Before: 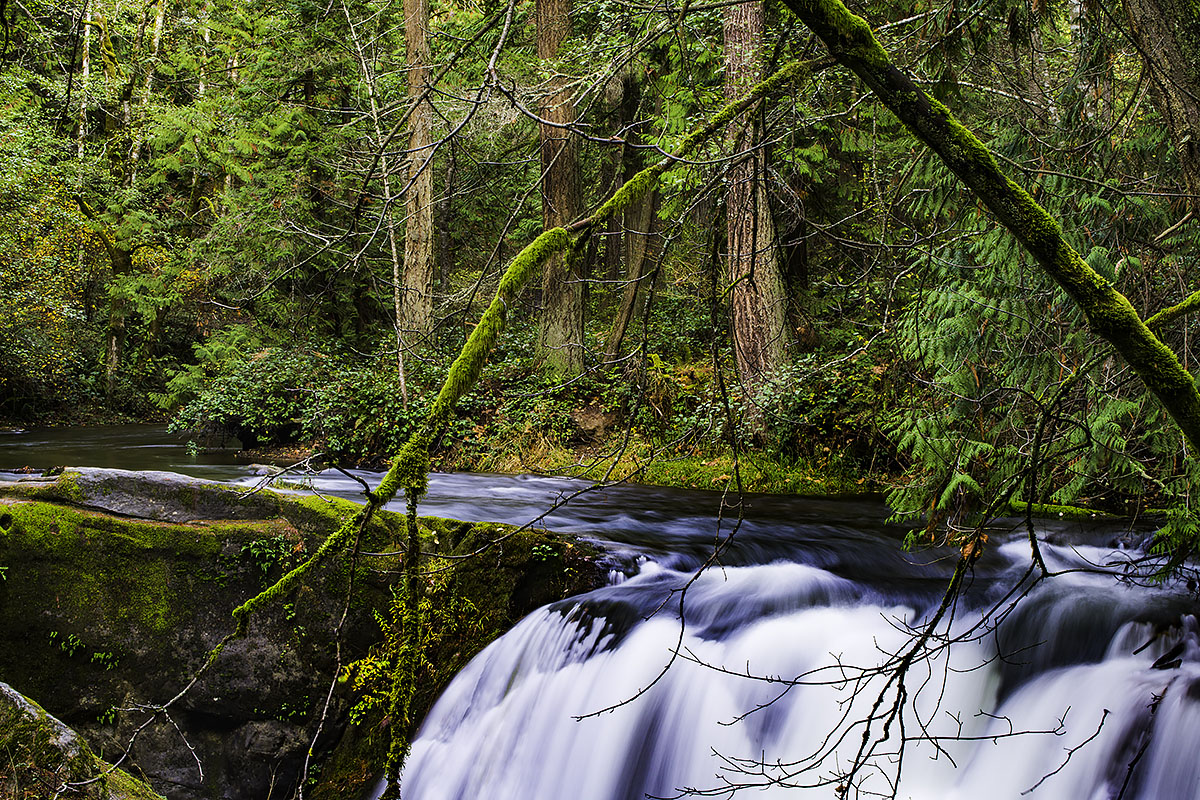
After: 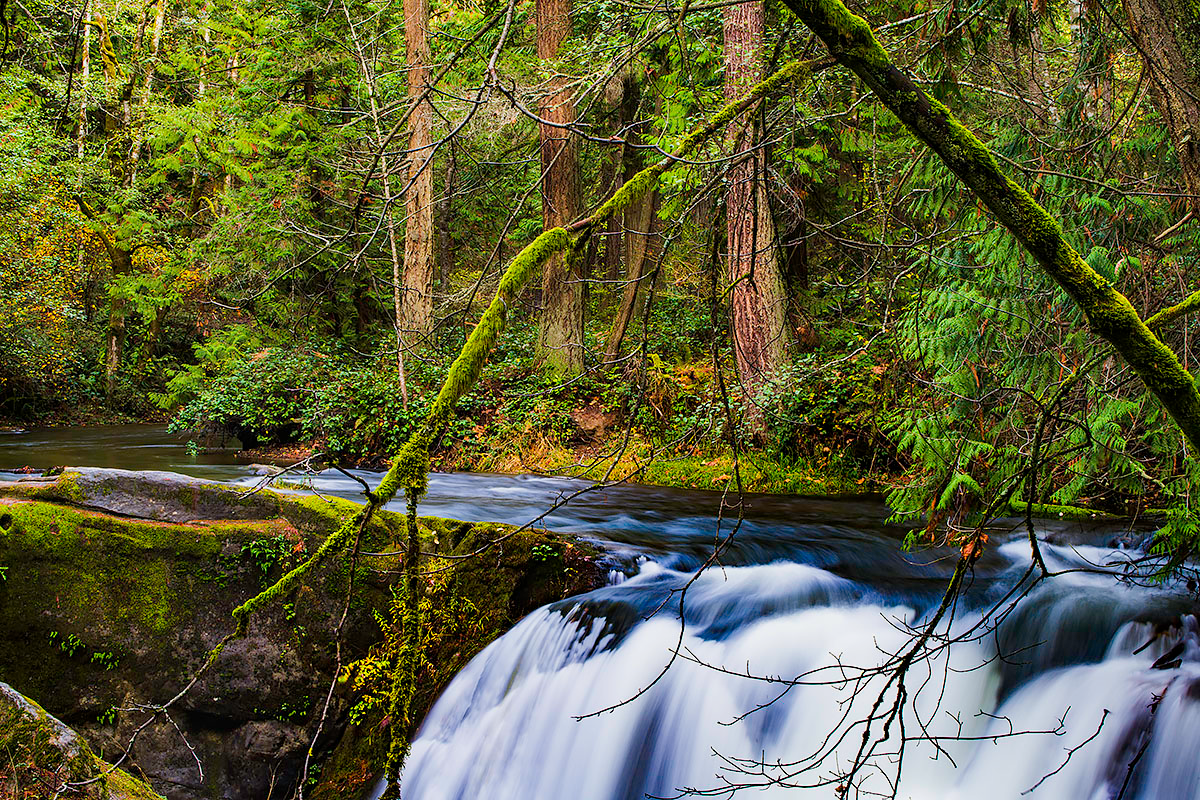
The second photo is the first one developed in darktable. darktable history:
color calibration: output R [0.999, 0.026, -0.11, 0], output G [-0.019, 1.037, -0.099, 0], output B [0.022, -0.023, 0.902, 0], illuminant same as pipeline (D50), adaptation none (bypass), x 0.332, y 0.333, temperature 5015.84 K
